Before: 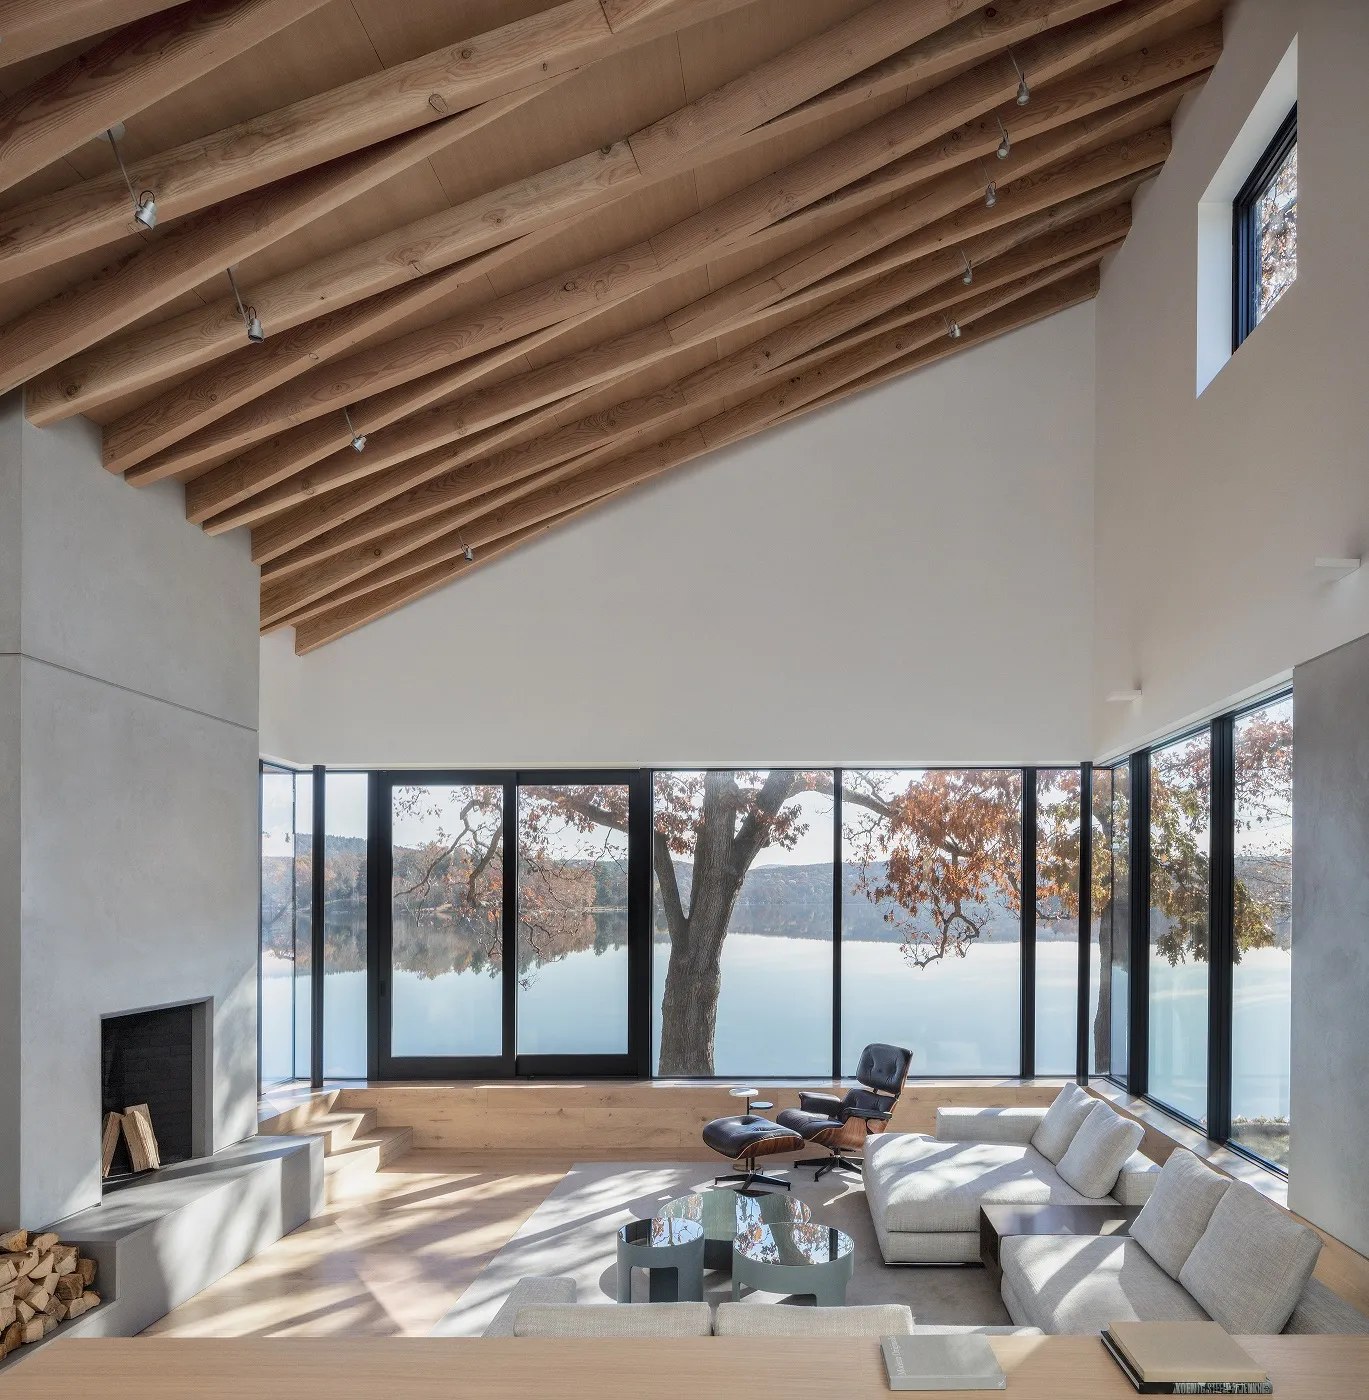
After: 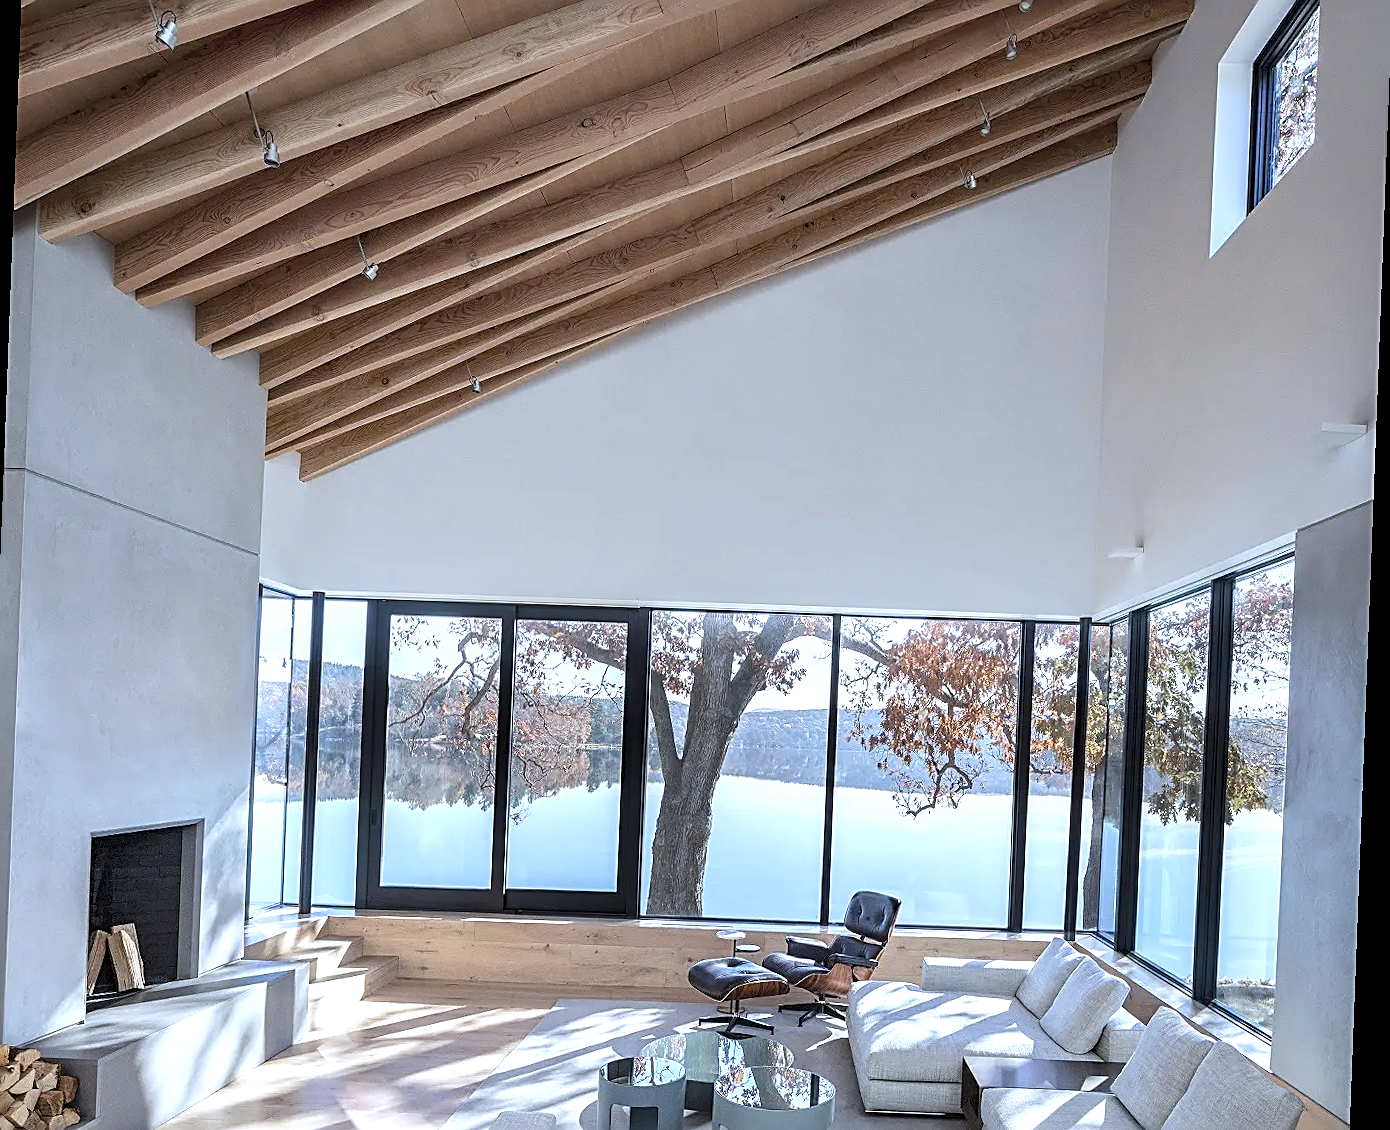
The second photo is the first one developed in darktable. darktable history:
local contrast: highlights 61%, shadows 106%, detail 107%, midtone range 0.529
crop and rotate: left 1.814%, top 12.818%, right 0.25%, bottom 9.225%
white balance: red 0.931, blue 1.11
rotate and perspective: rotation 2.17°, automatic cropping off
sharpen: amount 1
exposure: exposure 0.574 EV, compensate highlight preservation false
tone equalizer: on, module defaults
